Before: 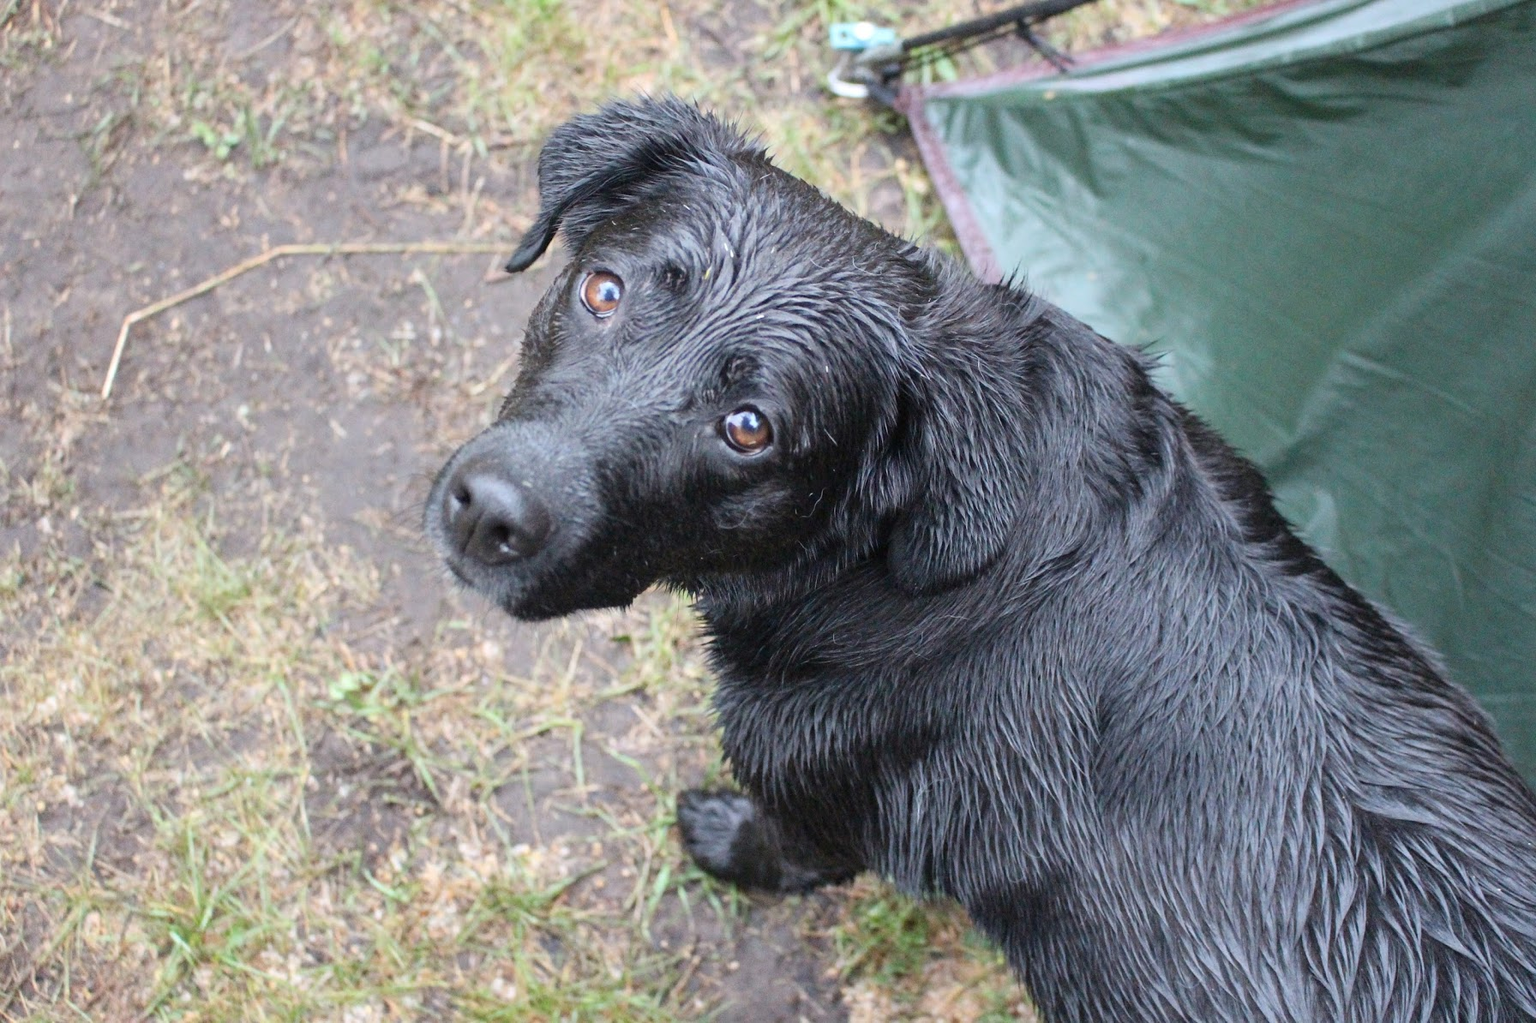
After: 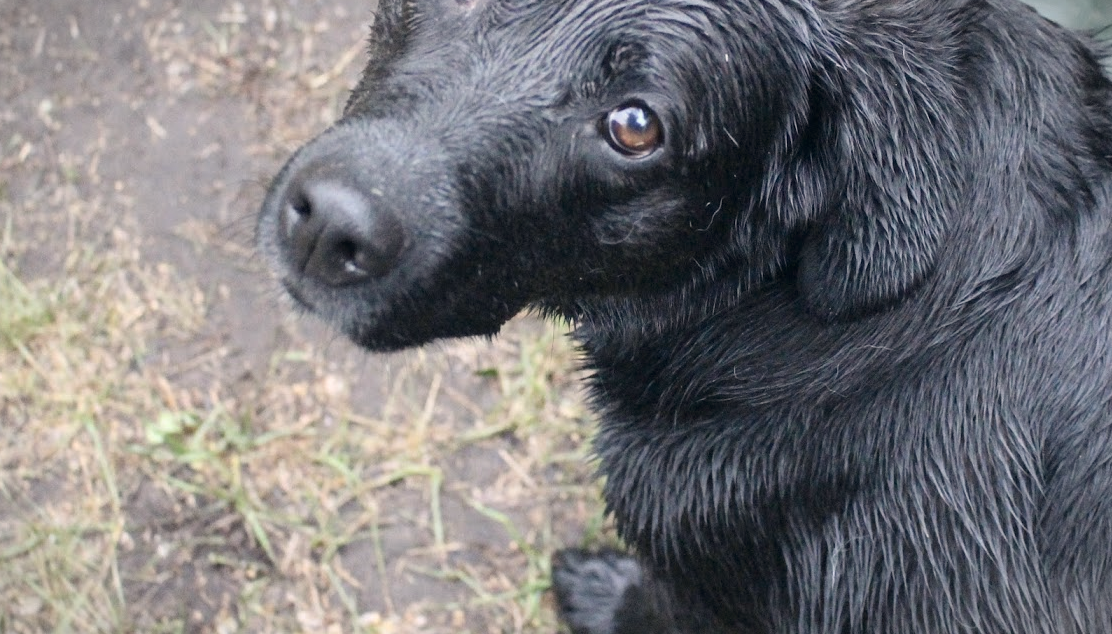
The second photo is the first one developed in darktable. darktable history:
crop: left 13.312%, top 31.28%, right 24.627%, bottom 15.582%
vignetting: fall-off start 100%, fall-off radius 64.94%, automatic ratio true, unbound false
color correction: highlights a* 2.75, highlights b* 5, shadows a* -2.04, shadows b* -4.84, saturation 0.8
